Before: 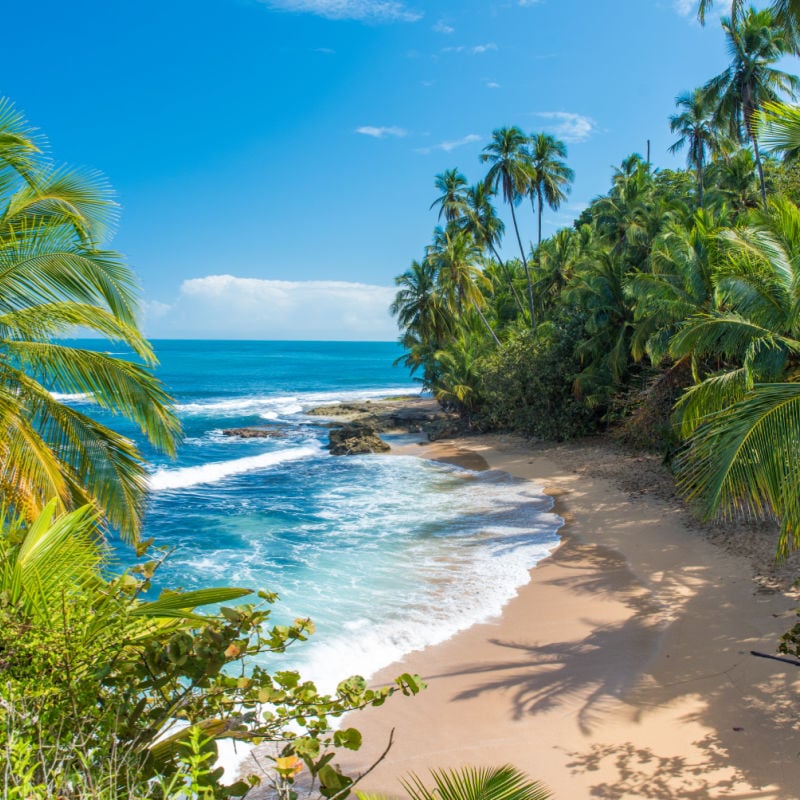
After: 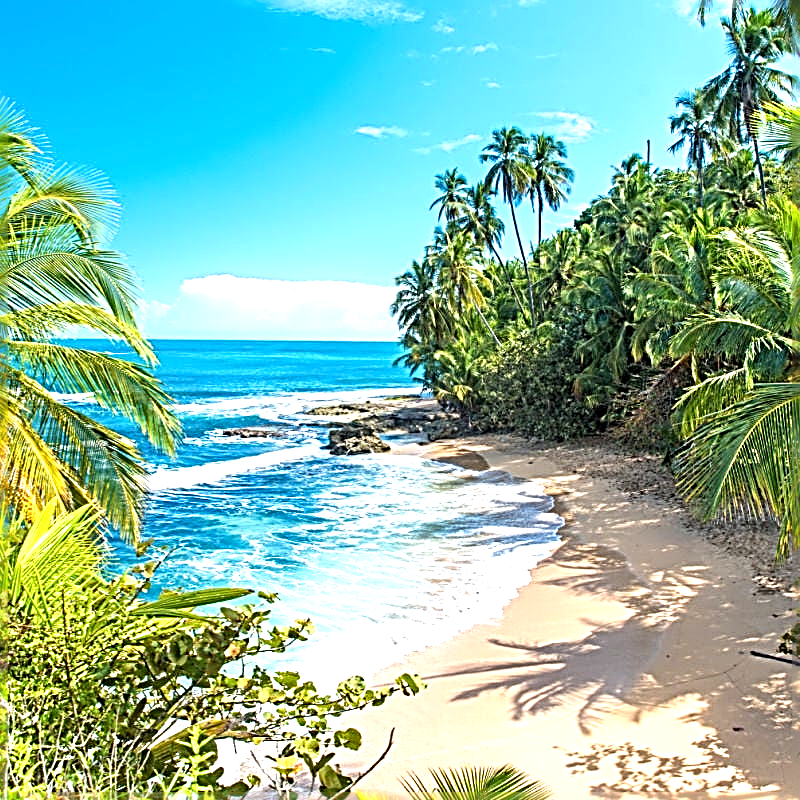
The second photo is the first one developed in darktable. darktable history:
tone equalizer: mask exposure compensation -0.507 EV
exposure: exposure 1 EV, compensate highlight preservation false
sharpen: radius 3.16, amount 1.716
